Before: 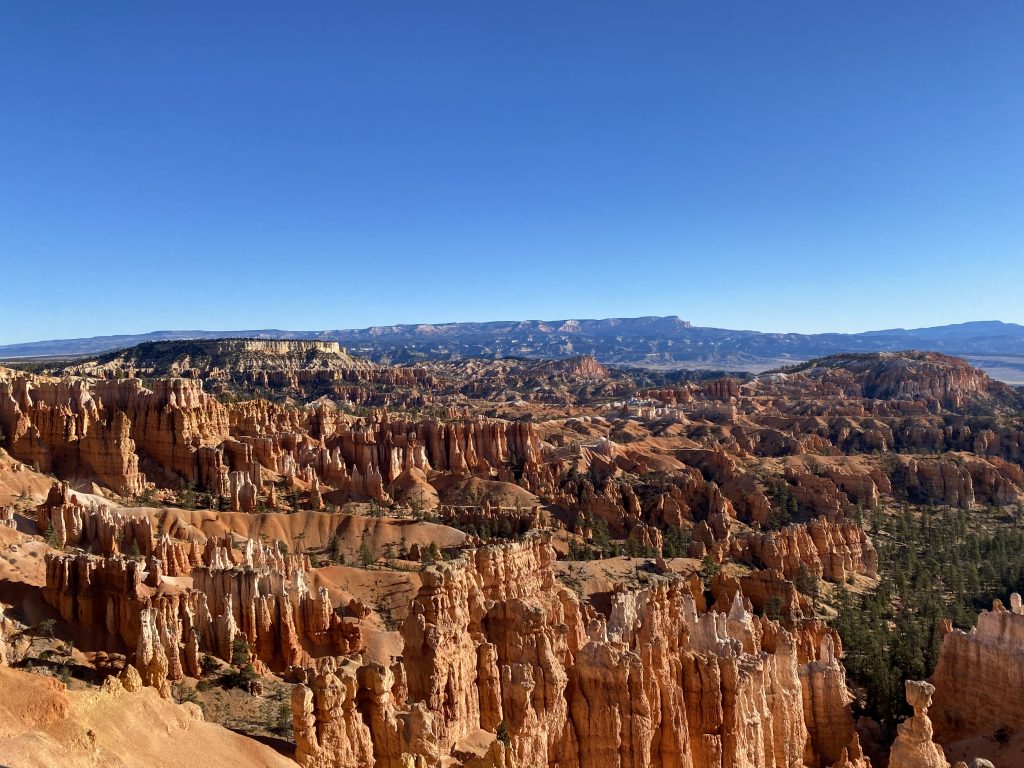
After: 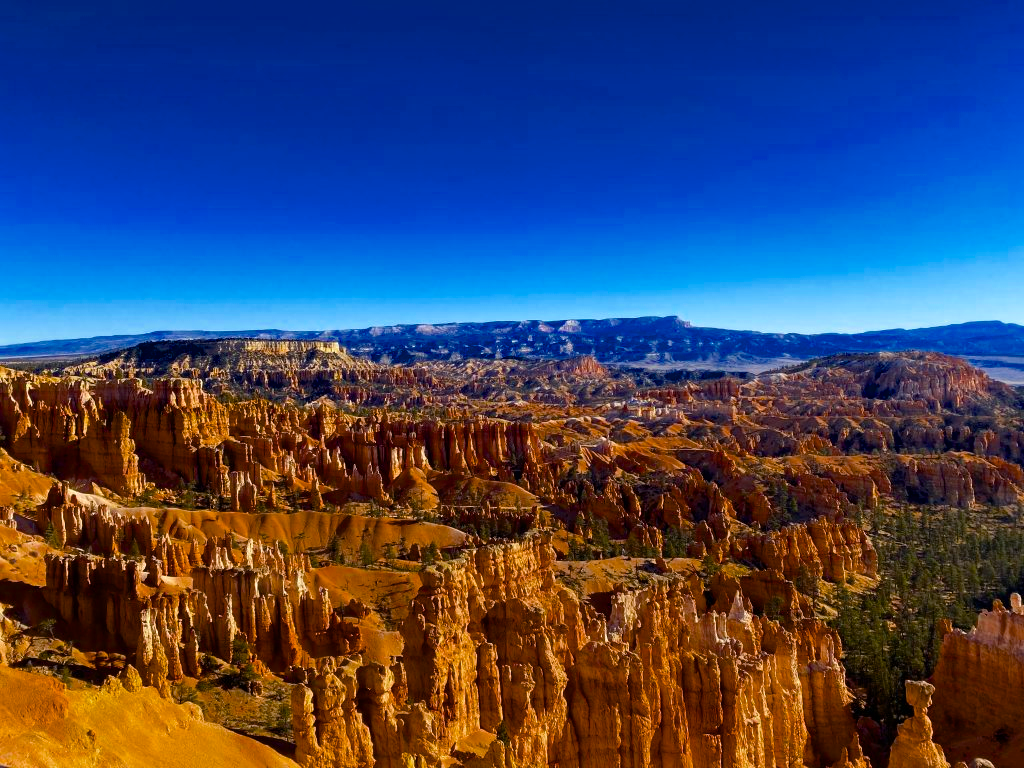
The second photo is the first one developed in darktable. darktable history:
color balance rgb: shadows lift › chroma 3.1%, shadows lift › hue 280.07°, linear chroma grading › global chroma 25.297%, perceptual saturation grading › global saturation 25.187%, global vibrance 16.238%, saturation formula JzAzBz (2021)
